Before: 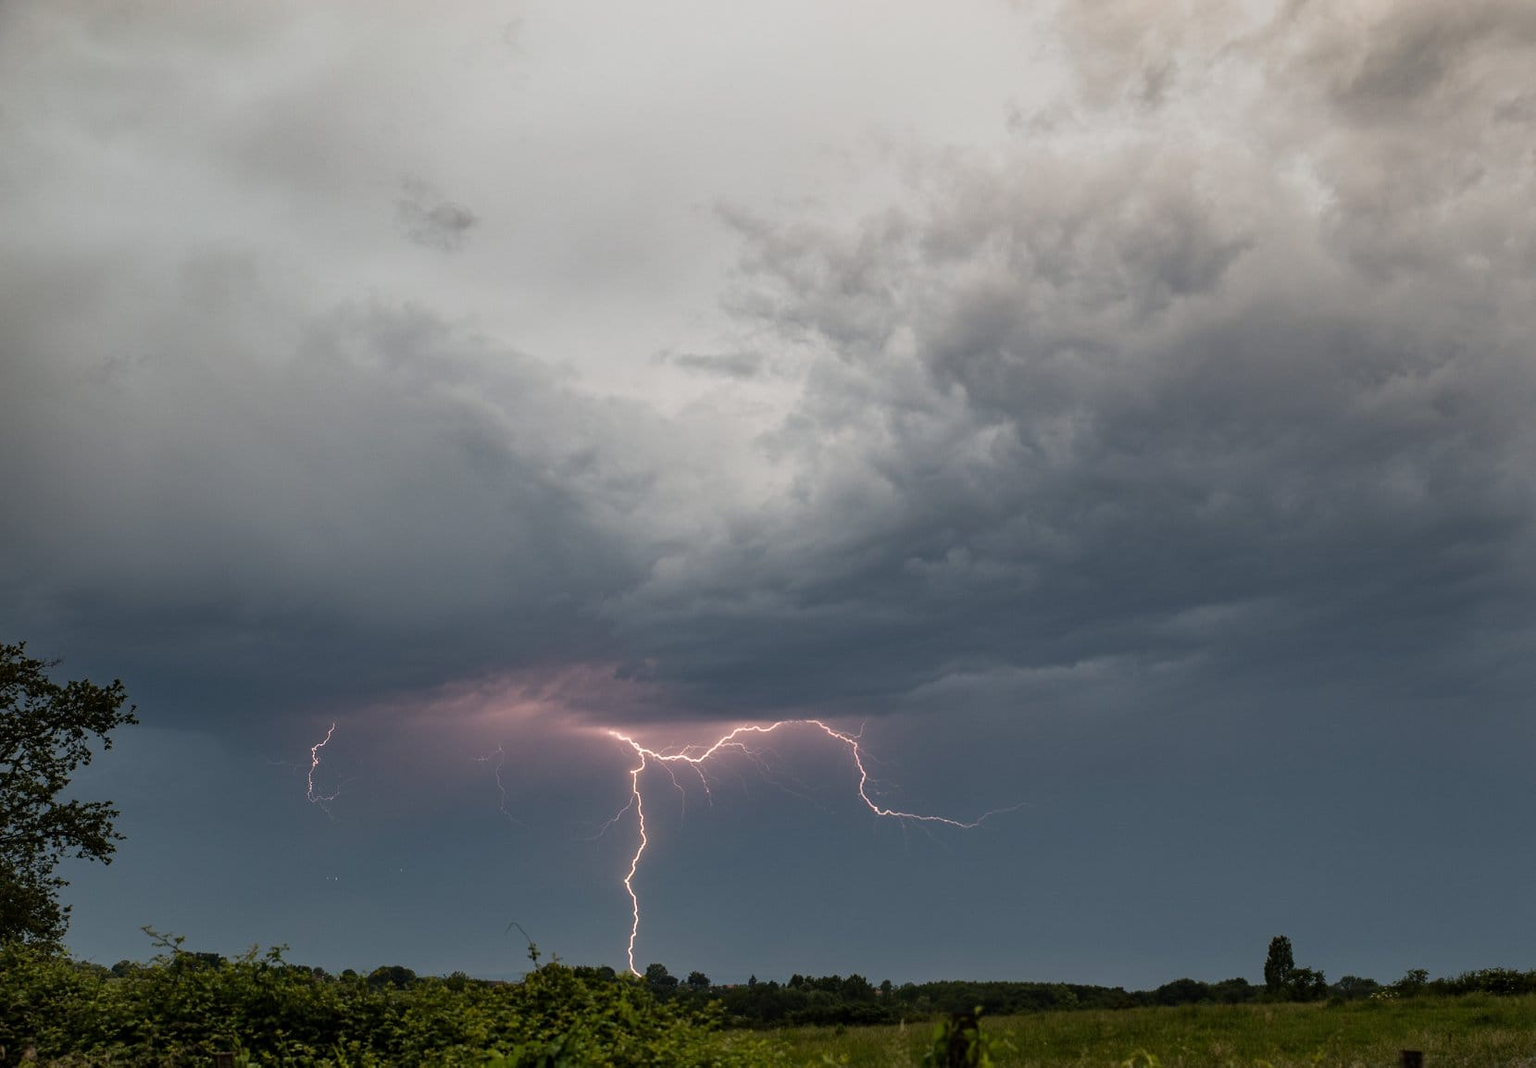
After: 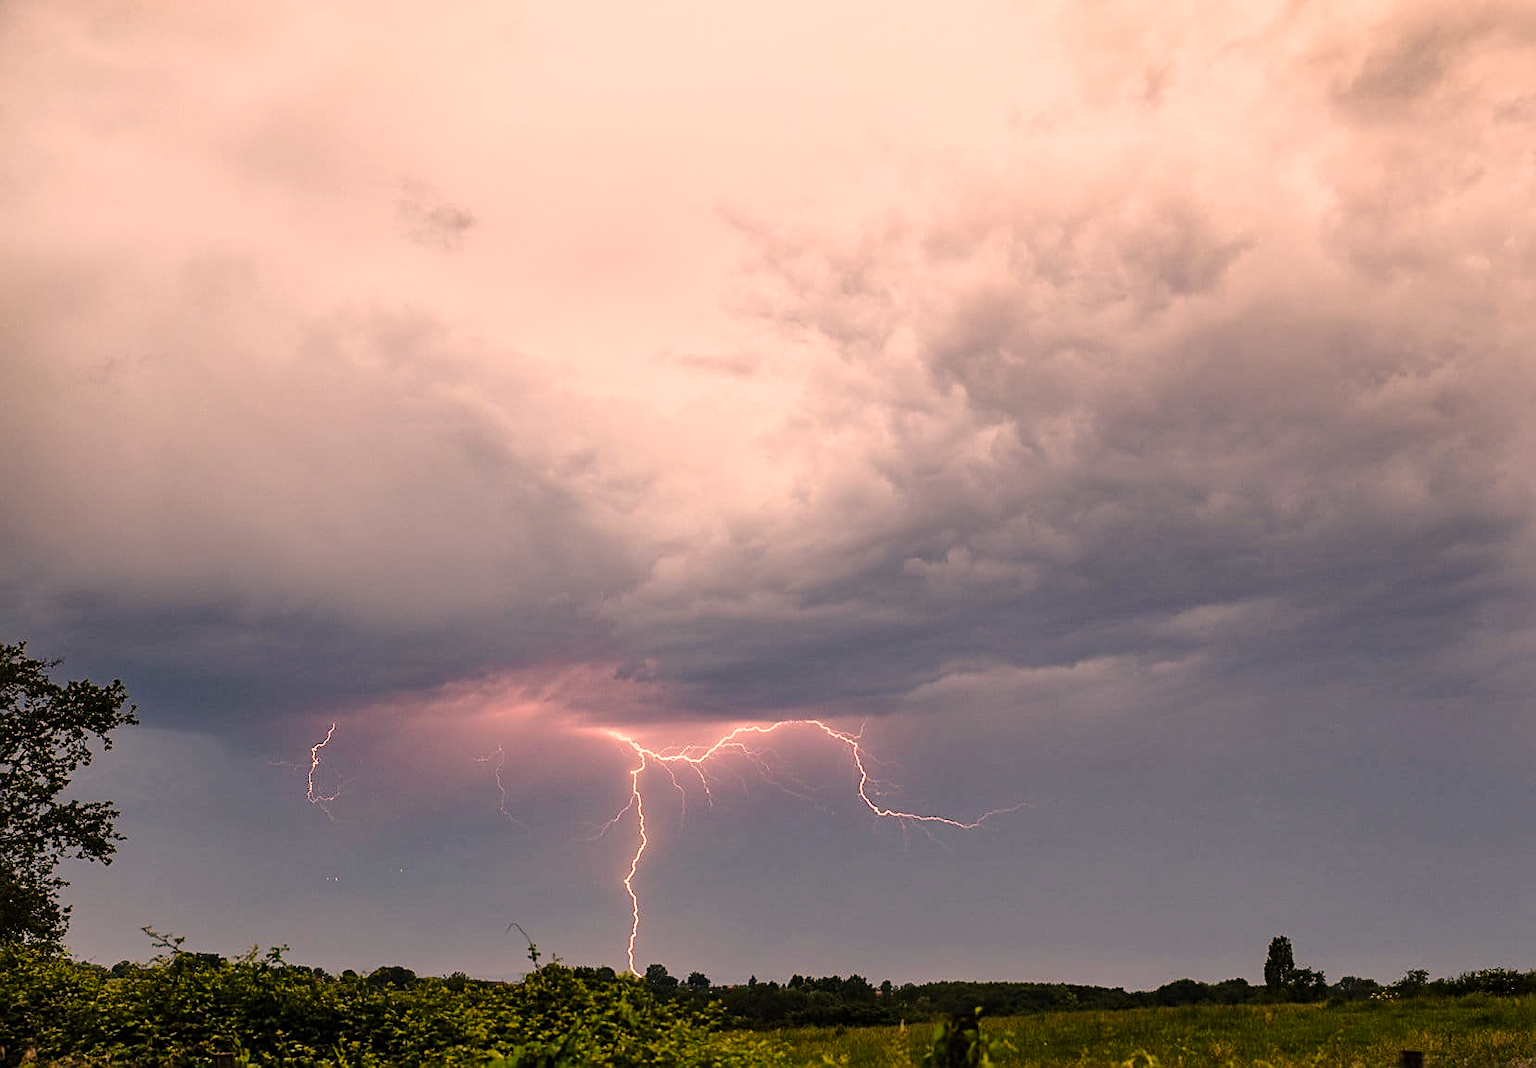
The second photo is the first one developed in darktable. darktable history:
sharpen: amount 0.601
exposure: exposure -0.047 EV, compensate exposure bias true, compensate highlight preservation false
base curve: curves: ch0 [(0, 0) (0.028, 0.03) (0.121, 0.232) (0.46, 0.748) (0.859, 0.968) (1, 1)], preserve colors none
color correction: highlights a* 20.67, highlights b* 19.59
